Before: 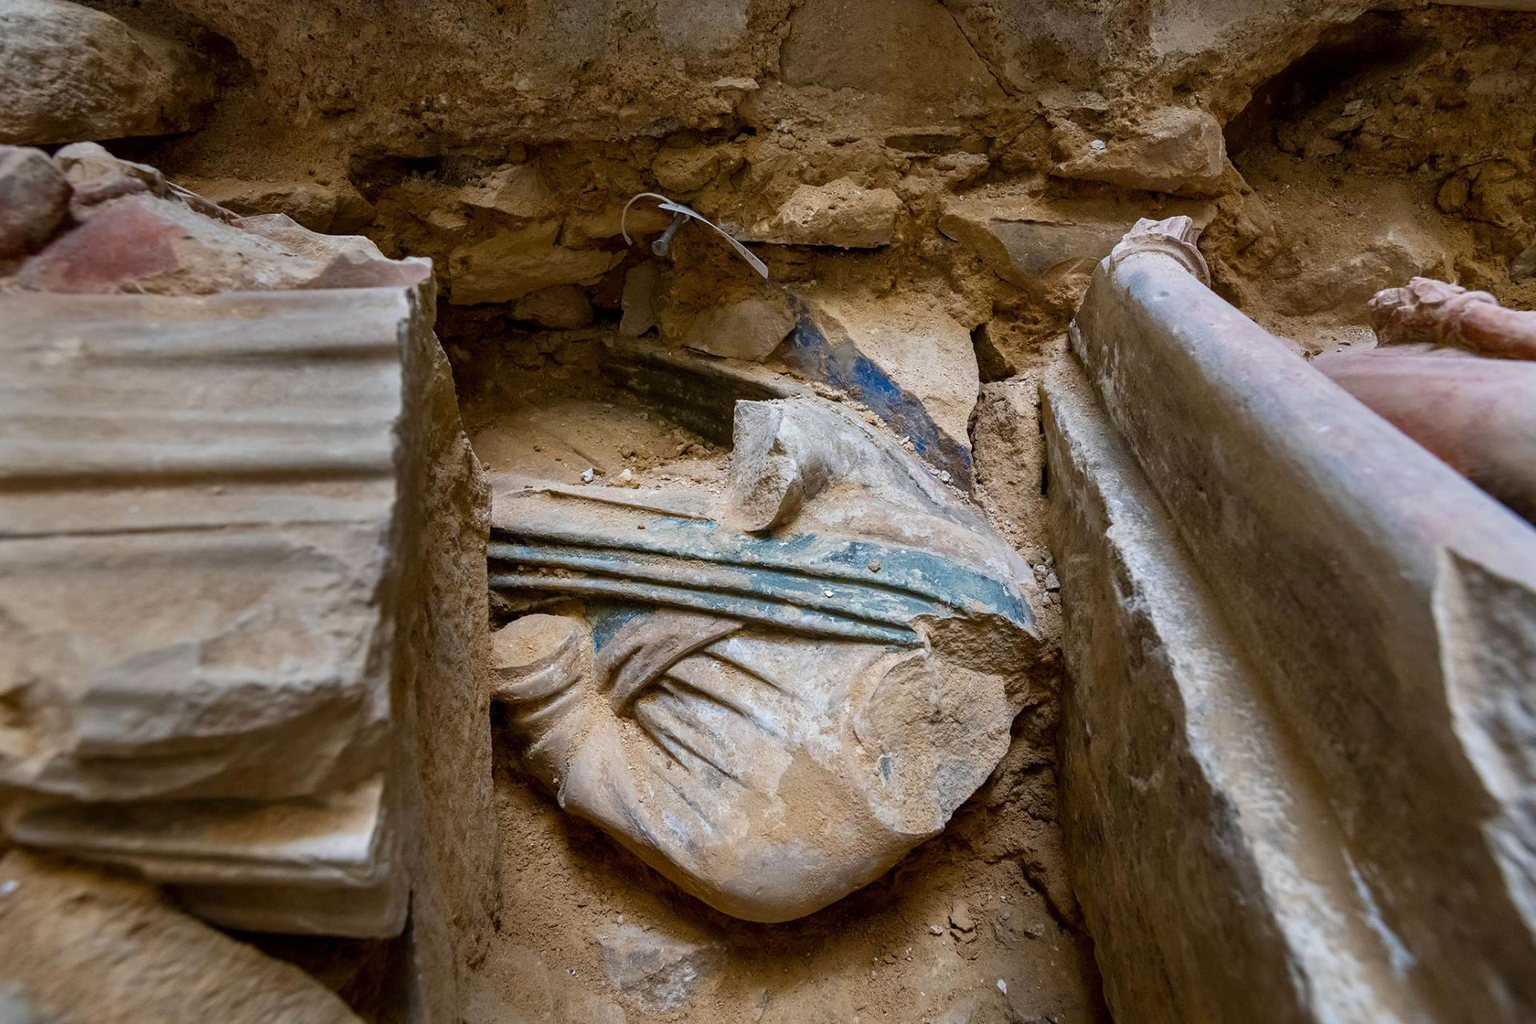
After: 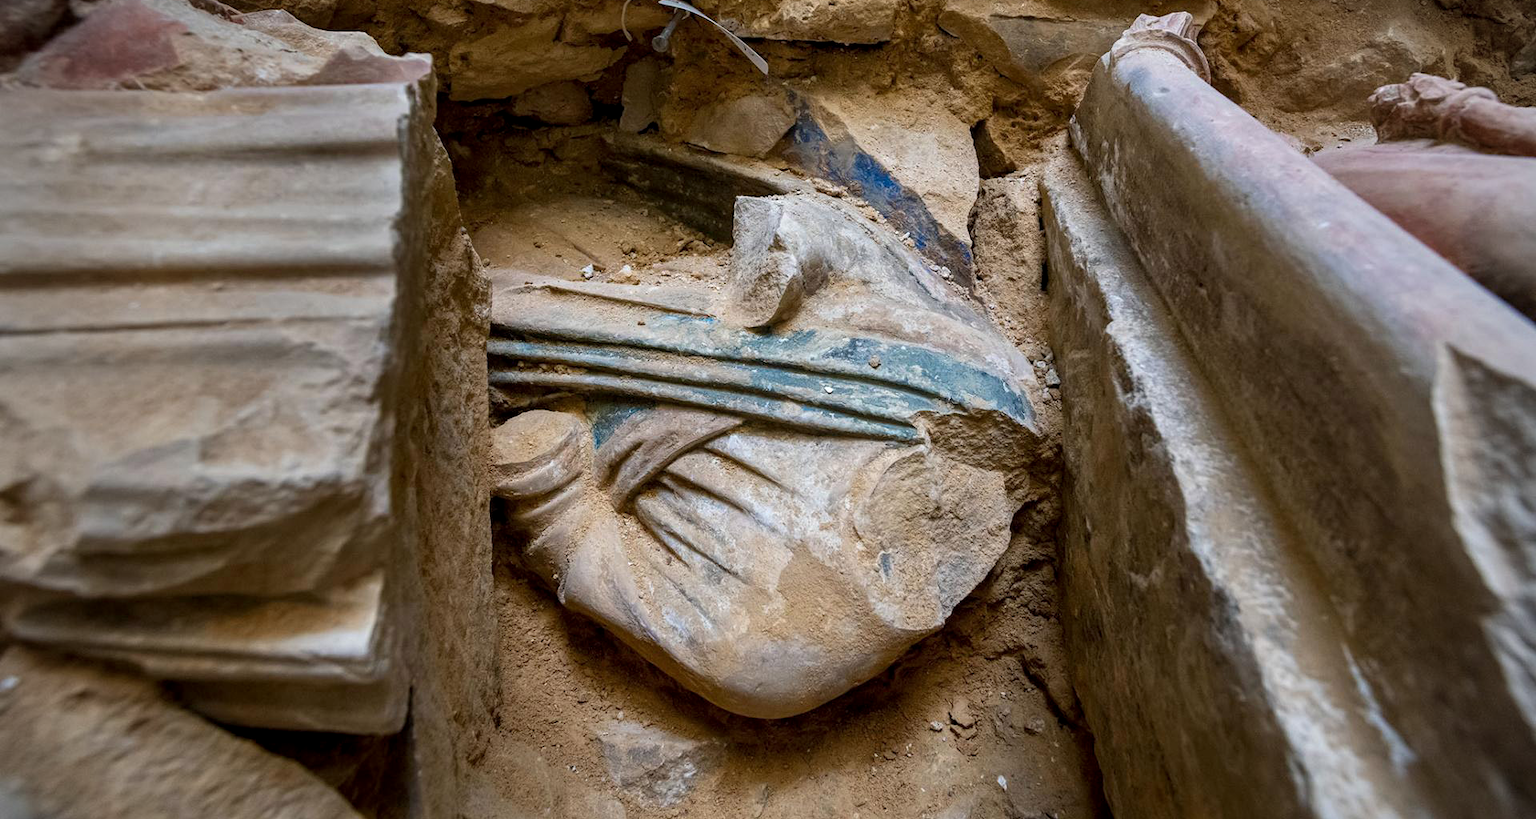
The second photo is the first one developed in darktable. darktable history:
local contrast: highlights 100%, shadows 100%, detail 120%, midtone range 0.2
crop and rotate: top 19.998%
vignetting: on, module defaults
